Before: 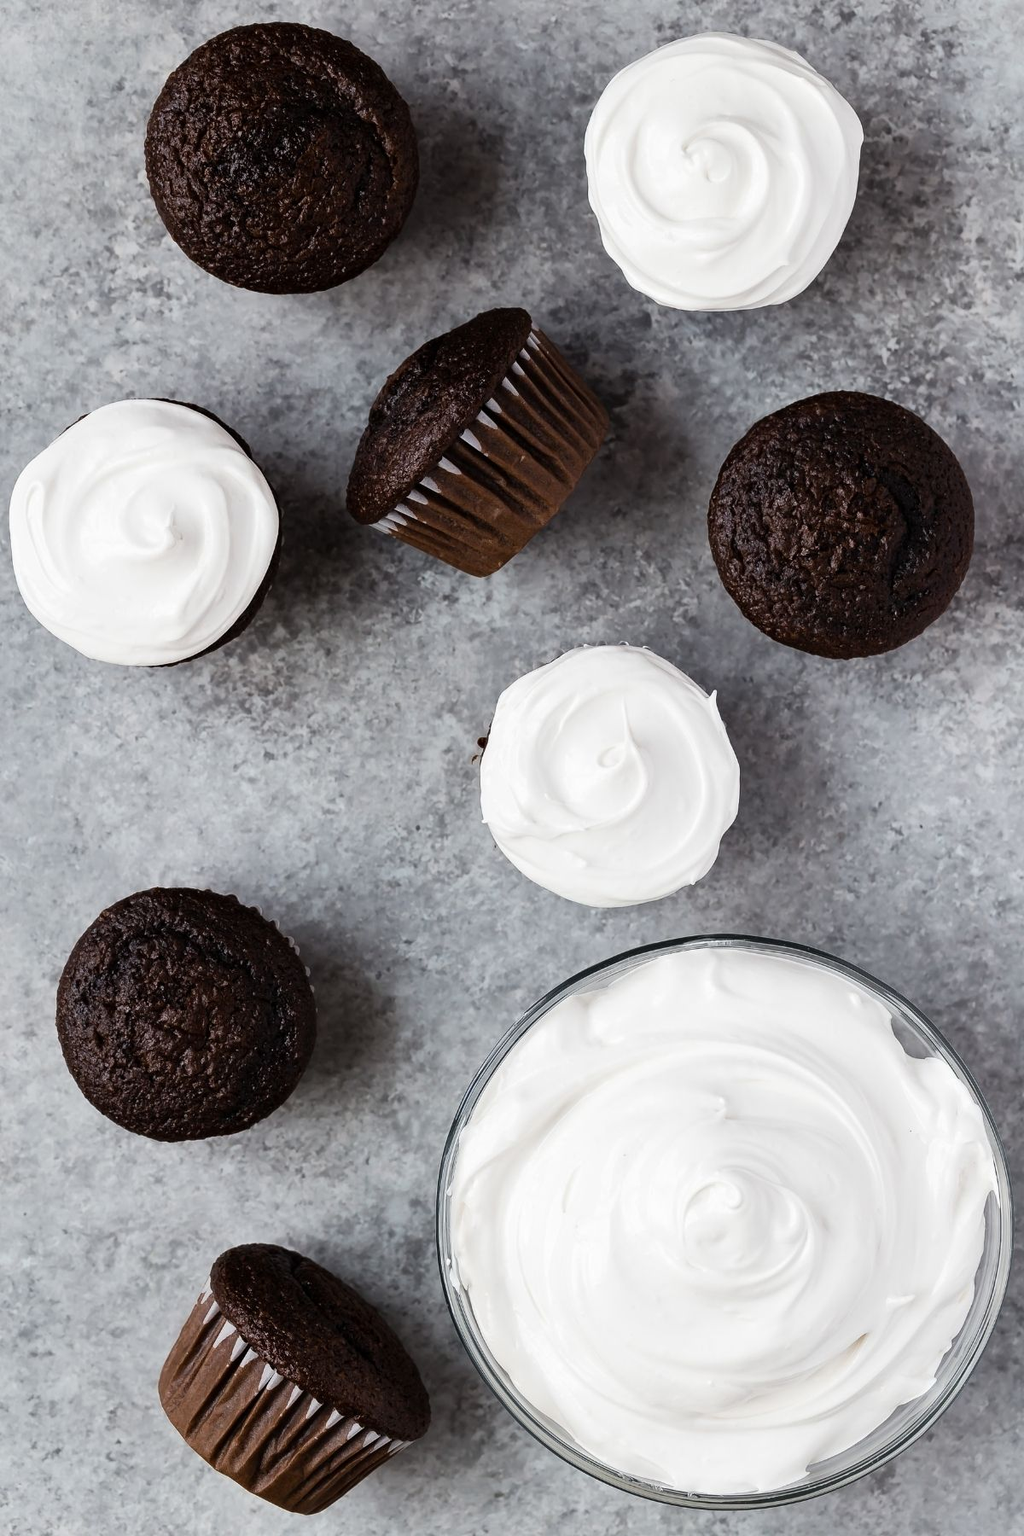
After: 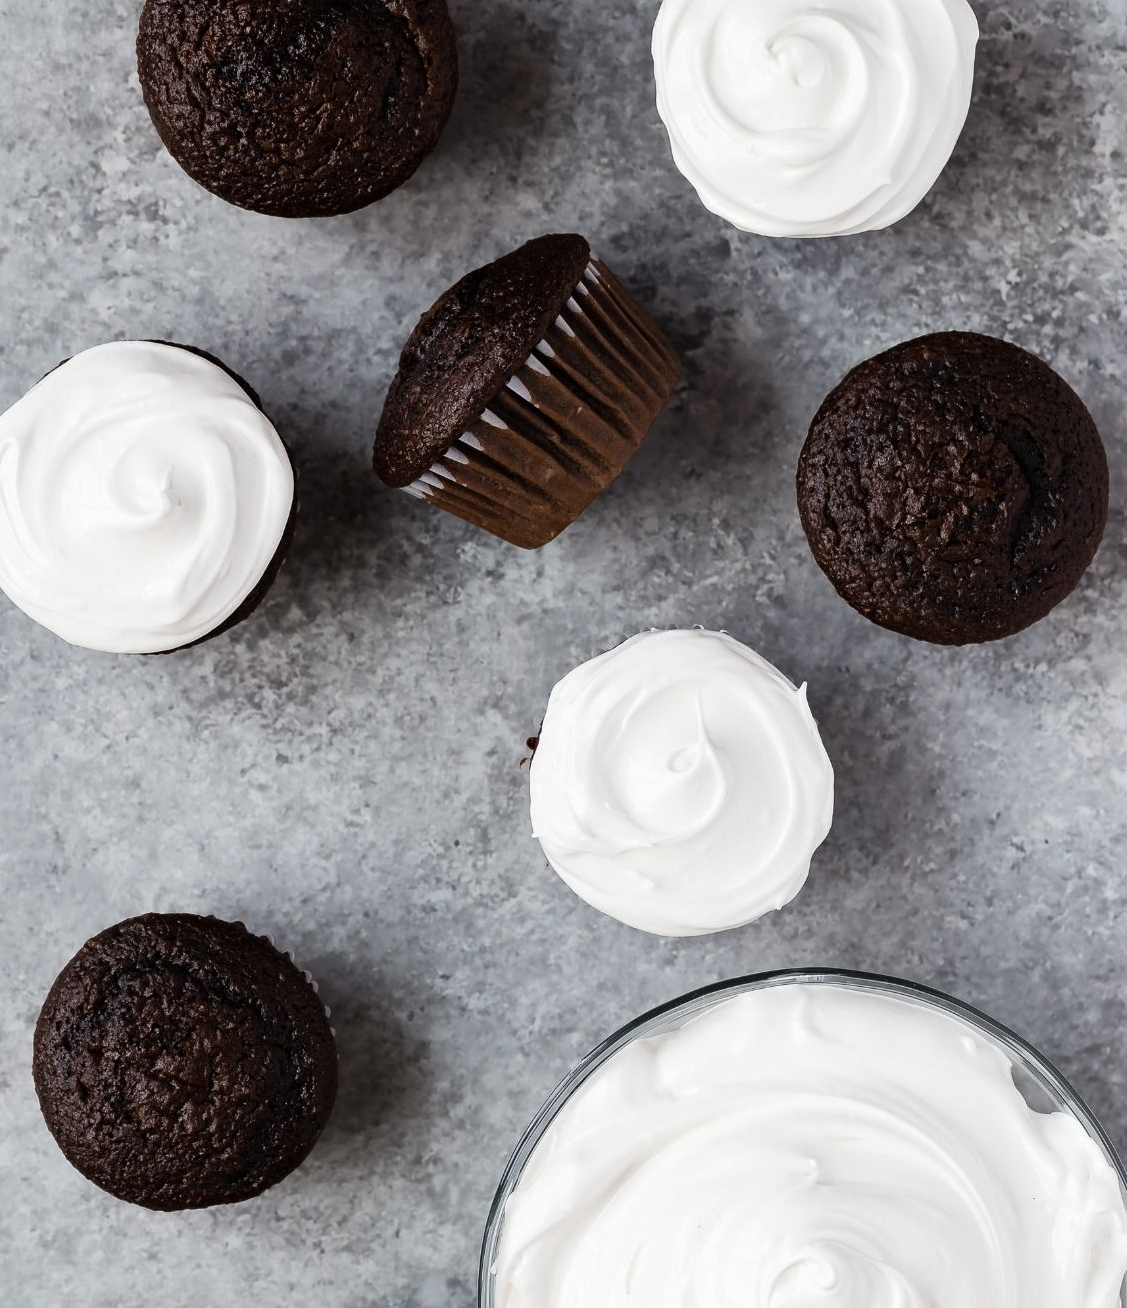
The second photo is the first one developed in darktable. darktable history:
crop: left 2.789%, top 7.091%, right 3.219%, bottom 20.195%
